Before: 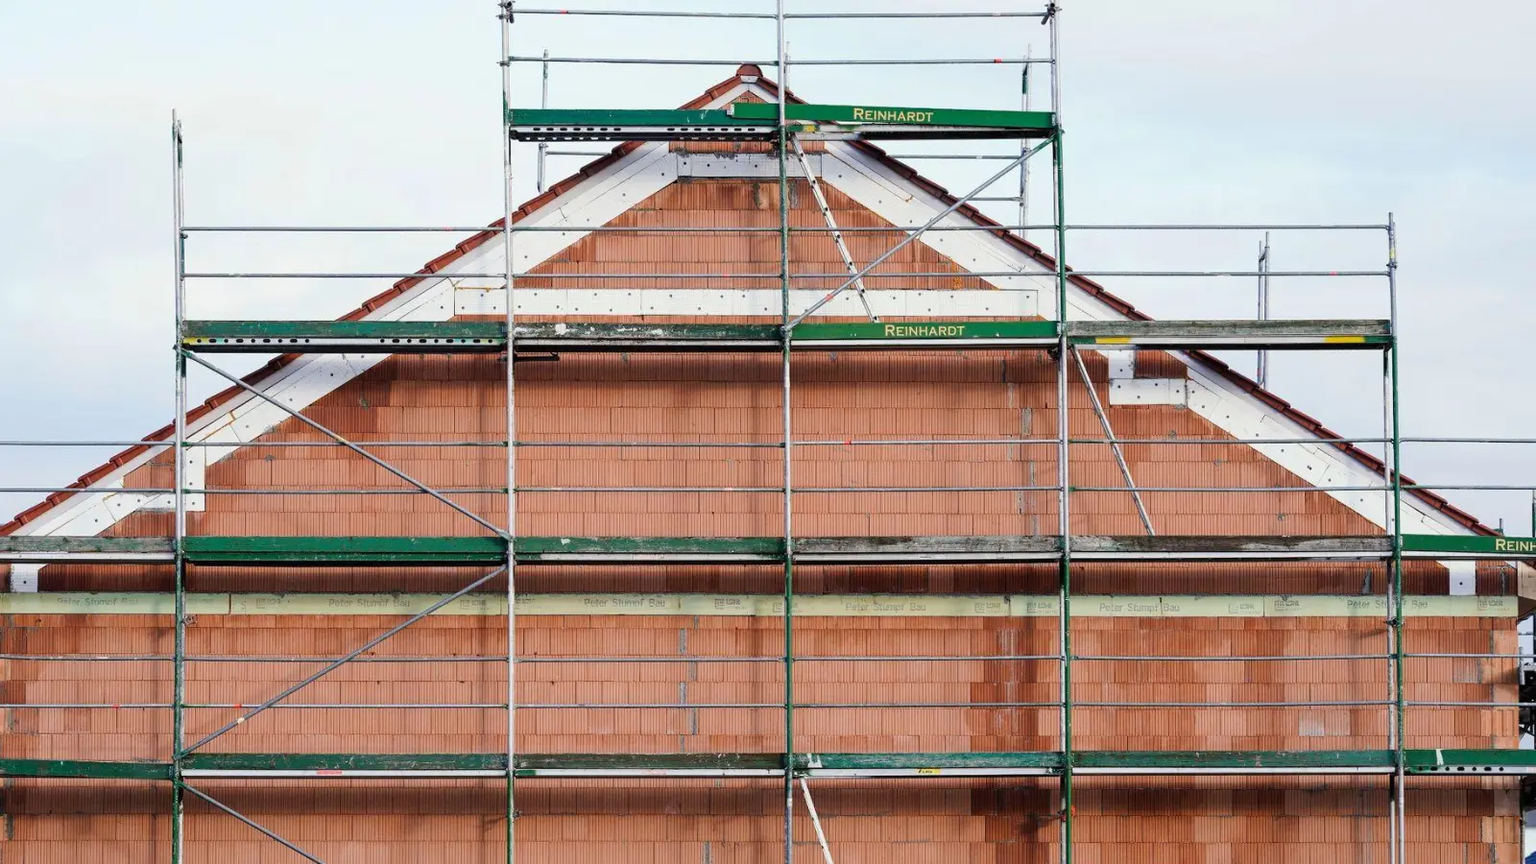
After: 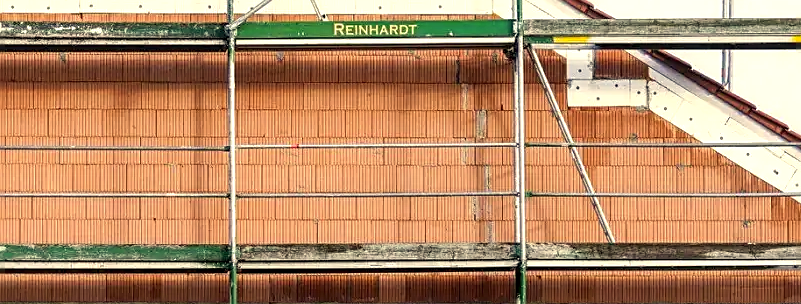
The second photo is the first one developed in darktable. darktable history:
local contrast: on, module defaults
sharpen: on, module defaults
exposure: black level correction 0.001, exposure 0.5 EV, compensate highlight preservation false
crop: left 36.79%, top 35.108%, right 13.134%, bottom 31.1%
color correction: highlights a* 1.3, highlights b* 17.98
